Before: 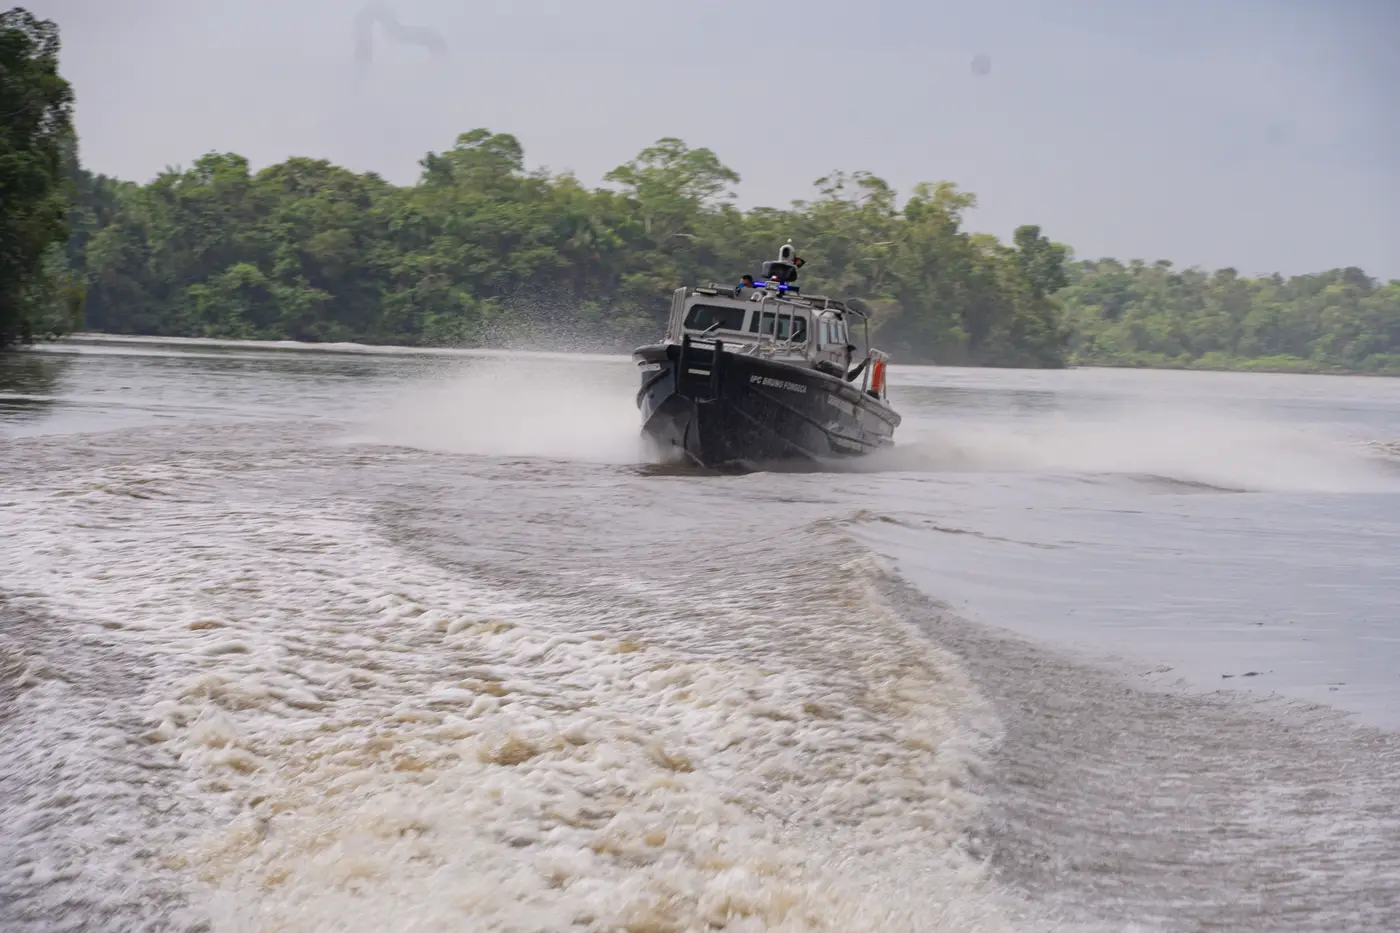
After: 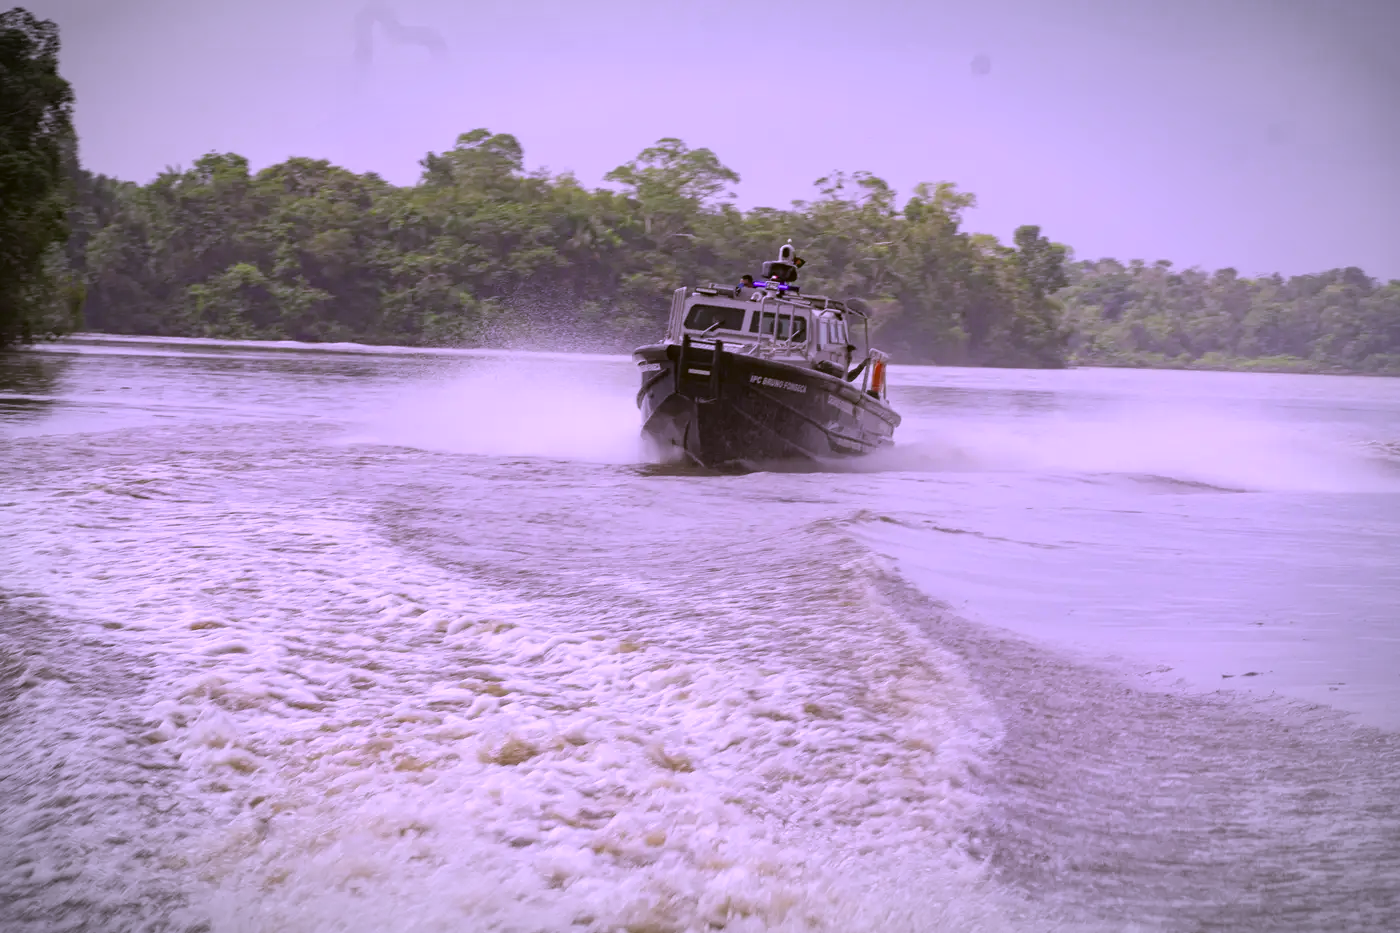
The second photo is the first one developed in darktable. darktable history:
white balance: red 0.98, blue 1.61
exposure: compensate exposure bias true, compensate highlight preservation false
vignetting: automatic ratio true
color correction: highlights a* 0.162, highlights b* 29.53, shadows a* -0.162, shadows b* 21.09
